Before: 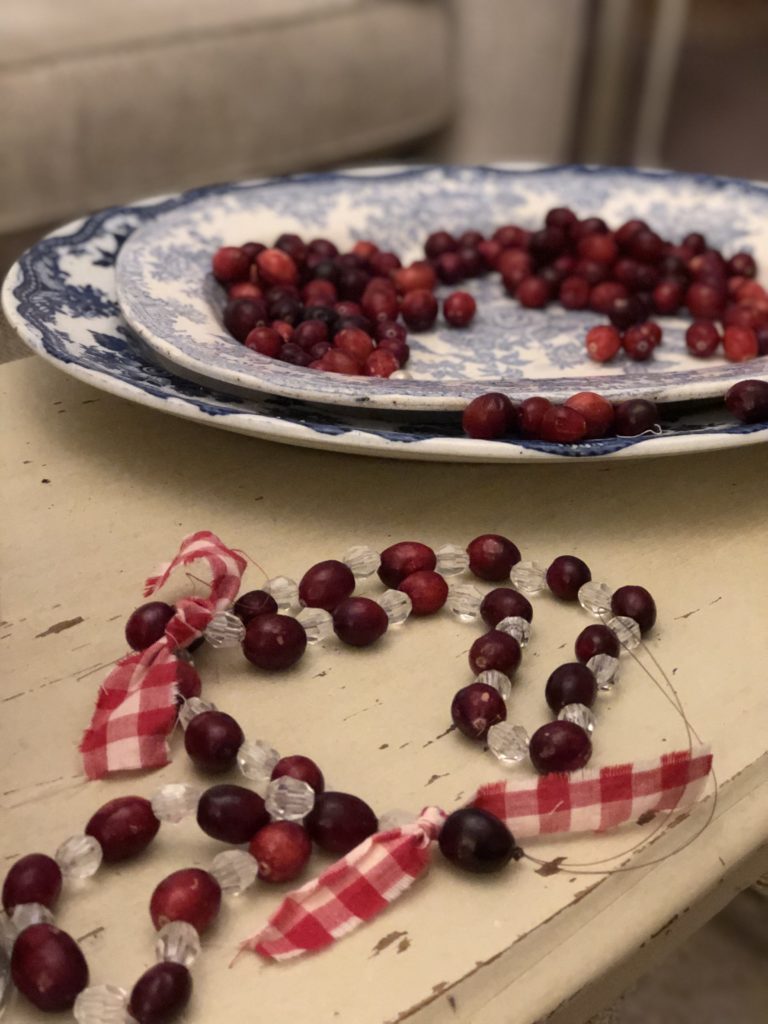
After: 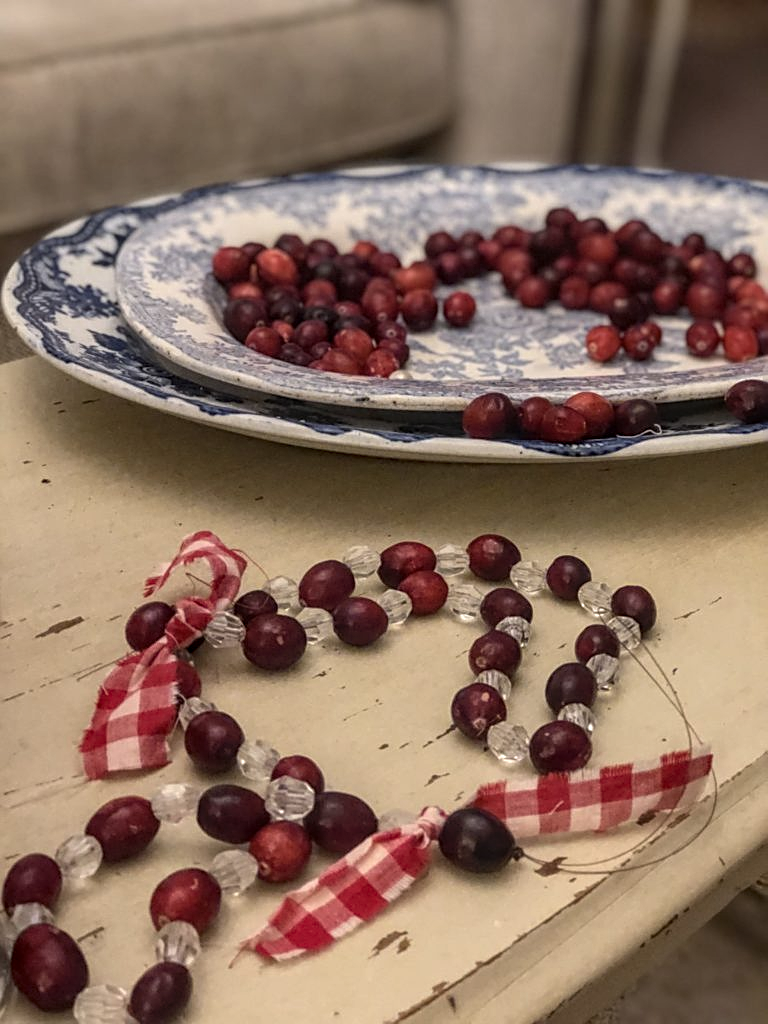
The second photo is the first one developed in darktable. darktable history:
sharpen: on, module defaults
local contrast: highlights 4%, shadows 4%, detail 133%
